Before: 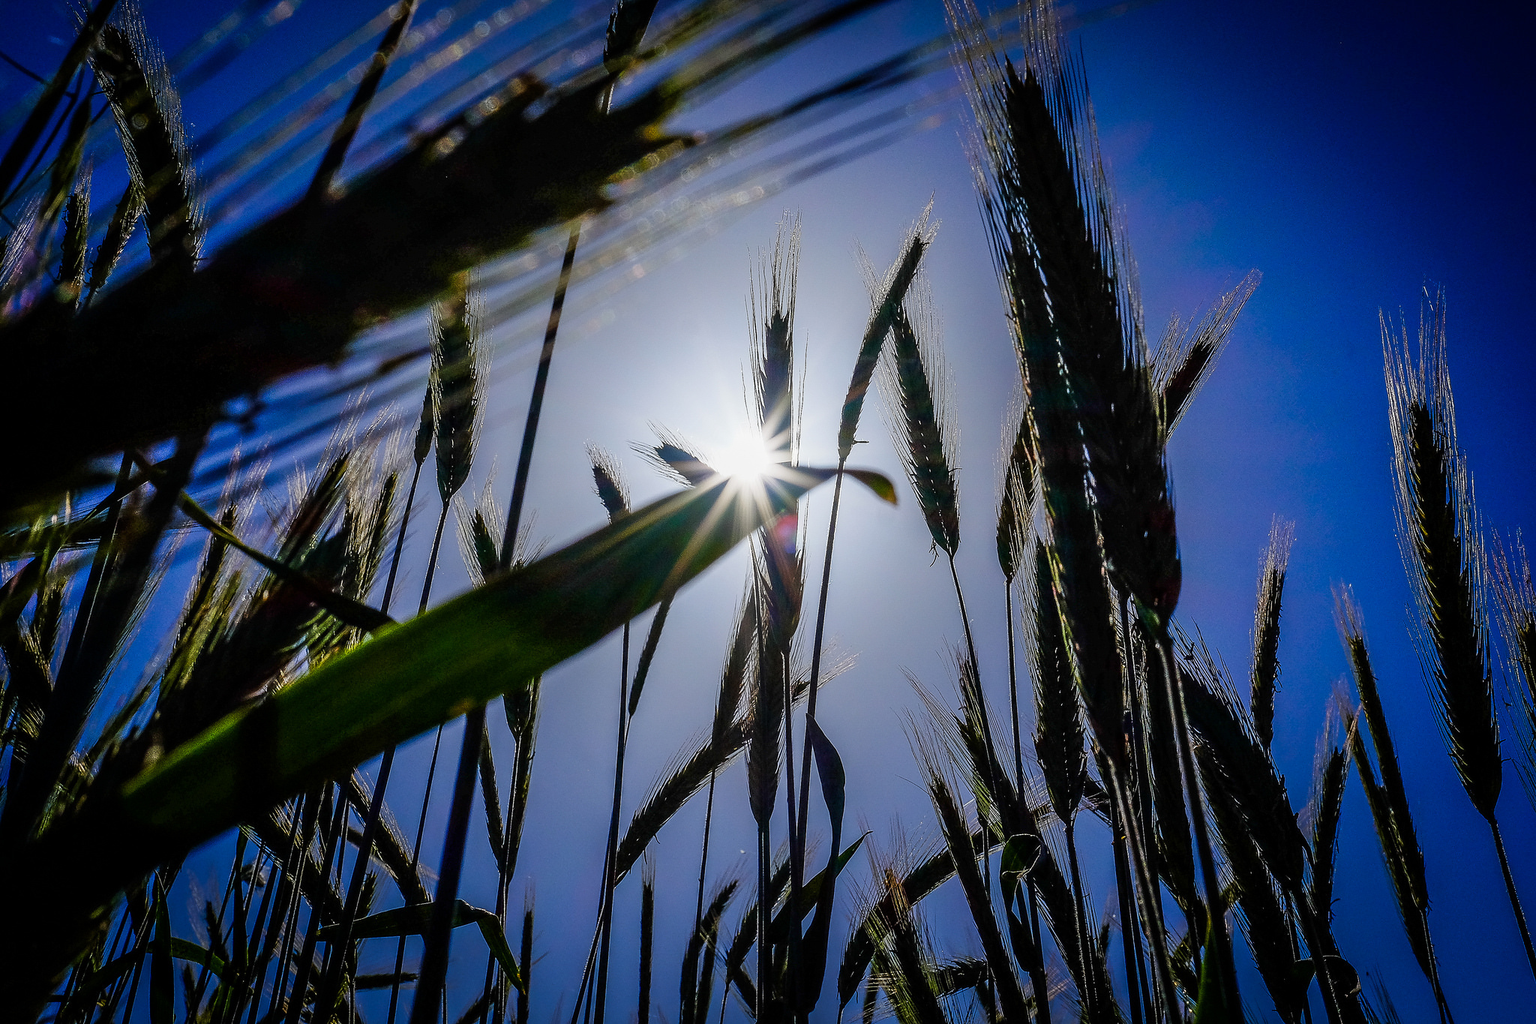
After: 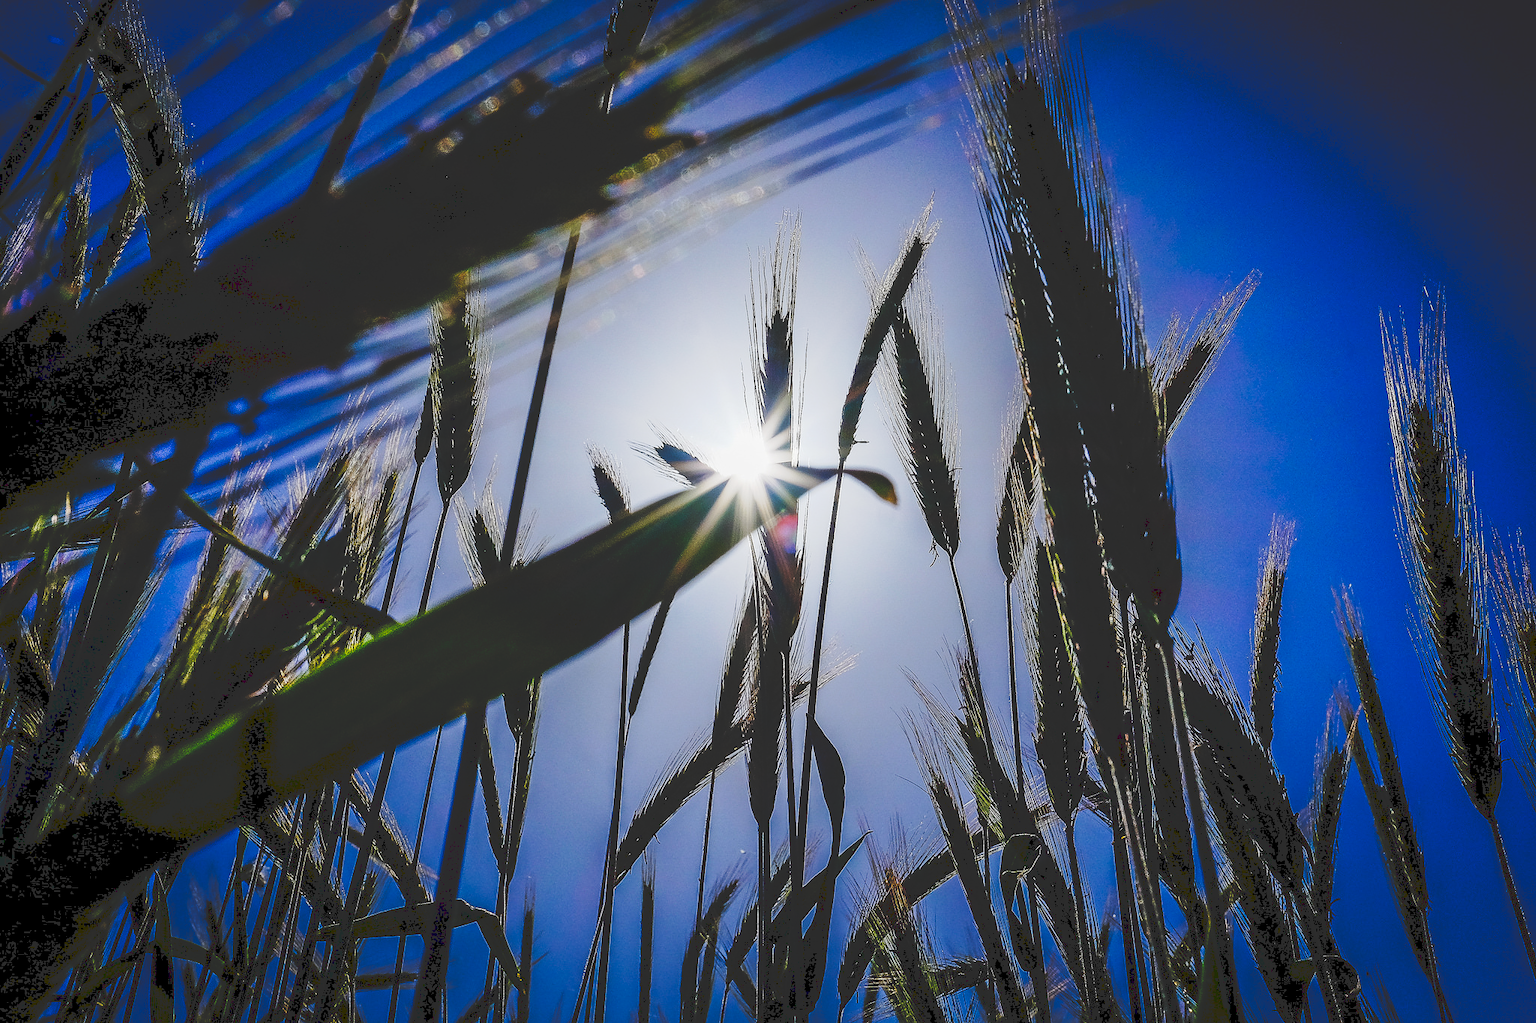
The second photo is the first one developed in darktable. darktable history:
tone curve: curves: ch0 [(0, 0) (0.003, 0.174) (0.011, 0.178) (0.025, 0.182) (0.044, 0.185) (0.069, 0.191) (0.1, 0.194) (0.136, 0.199) (0.177, 0.219) (0.224, 0.246) (0.277, 0.284) (0.335, 0.35) (0.399, 0.43) (0.468, 0.539) (0.543, 0.637) (0.623, 0.711) (0.709, 0.799) (0.801, 0.865) (0.898, 0.914) (1, 1)], preserve colors none
